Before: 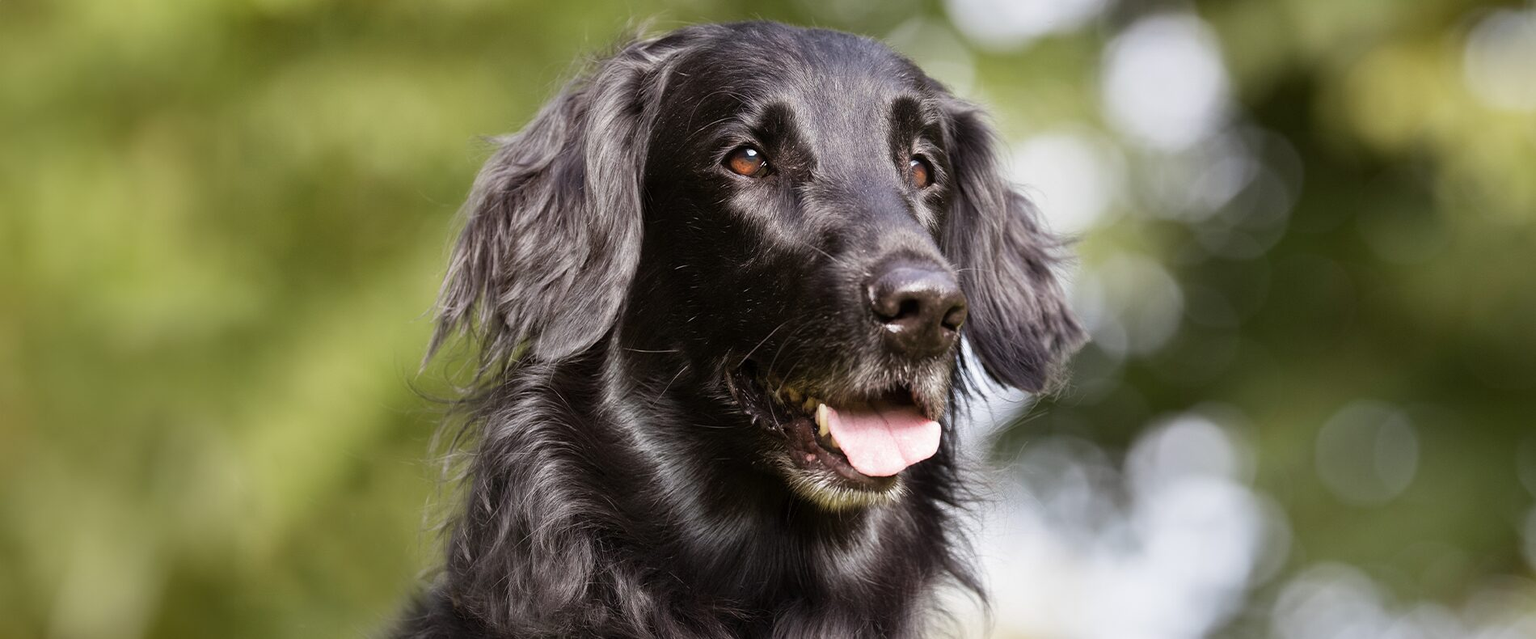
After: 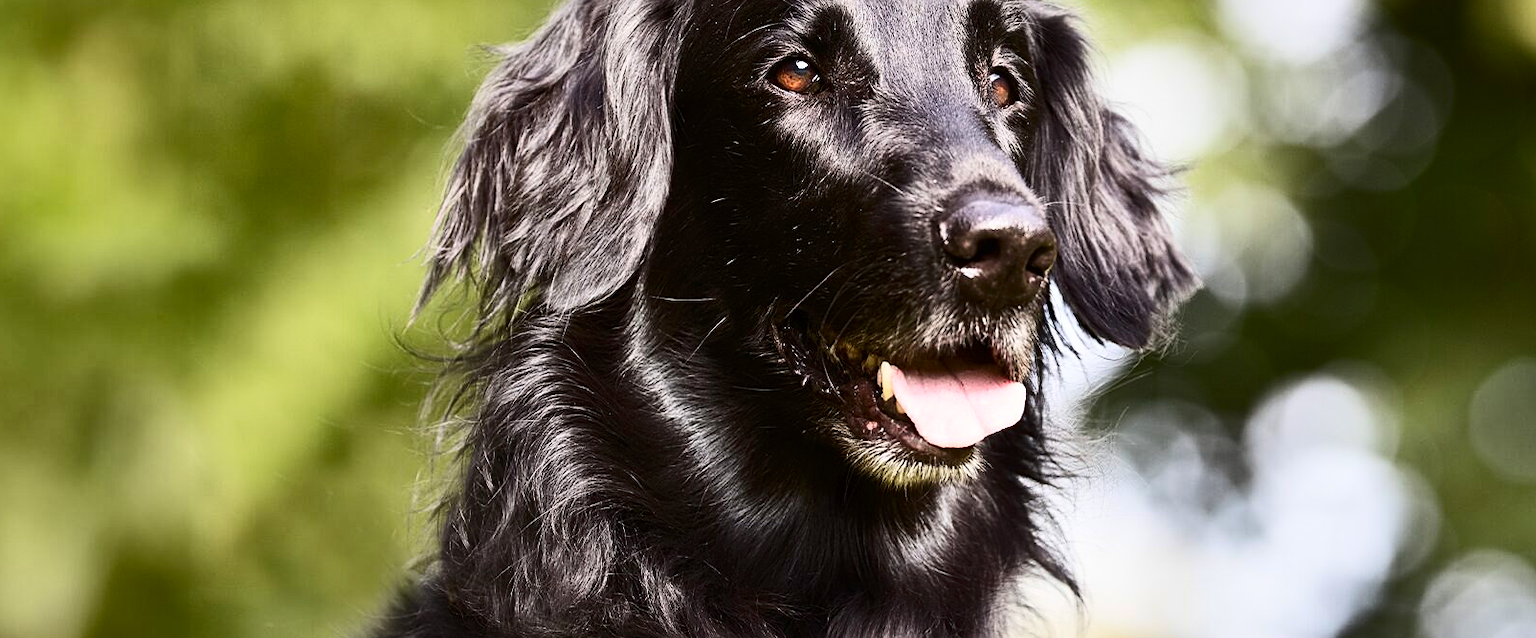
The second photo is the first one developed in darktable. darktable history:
shadows and highlights: shadows 20.91, highlights -82.73, soften with gaussian
contrast brightness saturation: contrast 0.4, brightness 0.1, saturation 0.21
sharpen: on, module defaults
crop and rotate: left 4.842%, top 15.51%, right 10.668%
